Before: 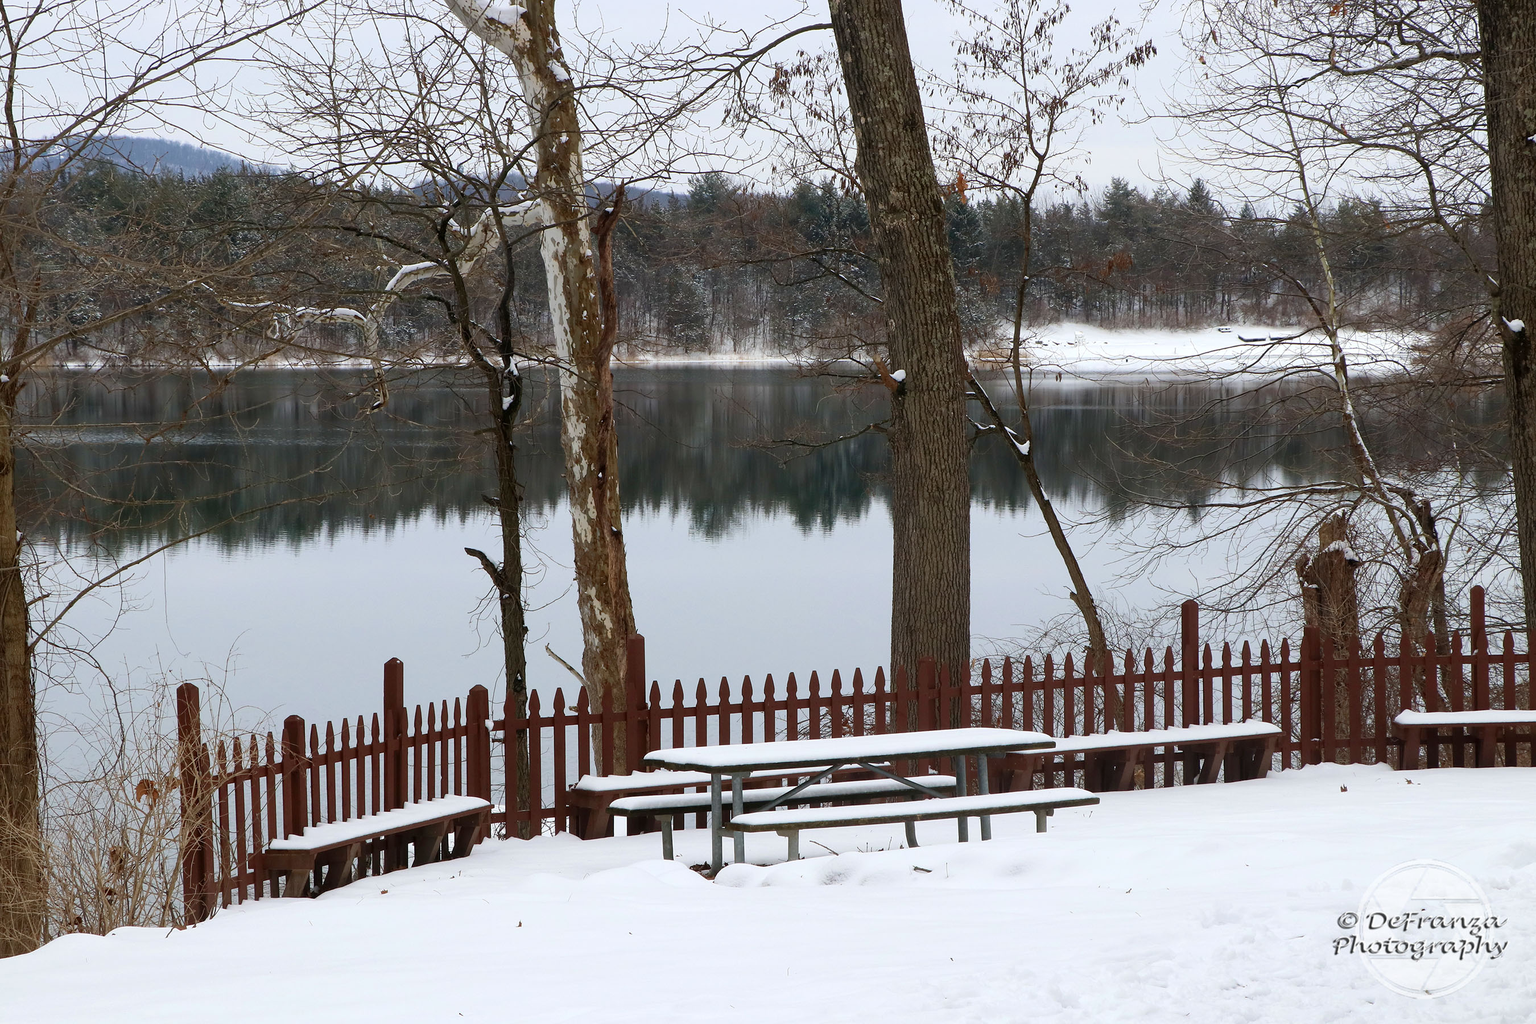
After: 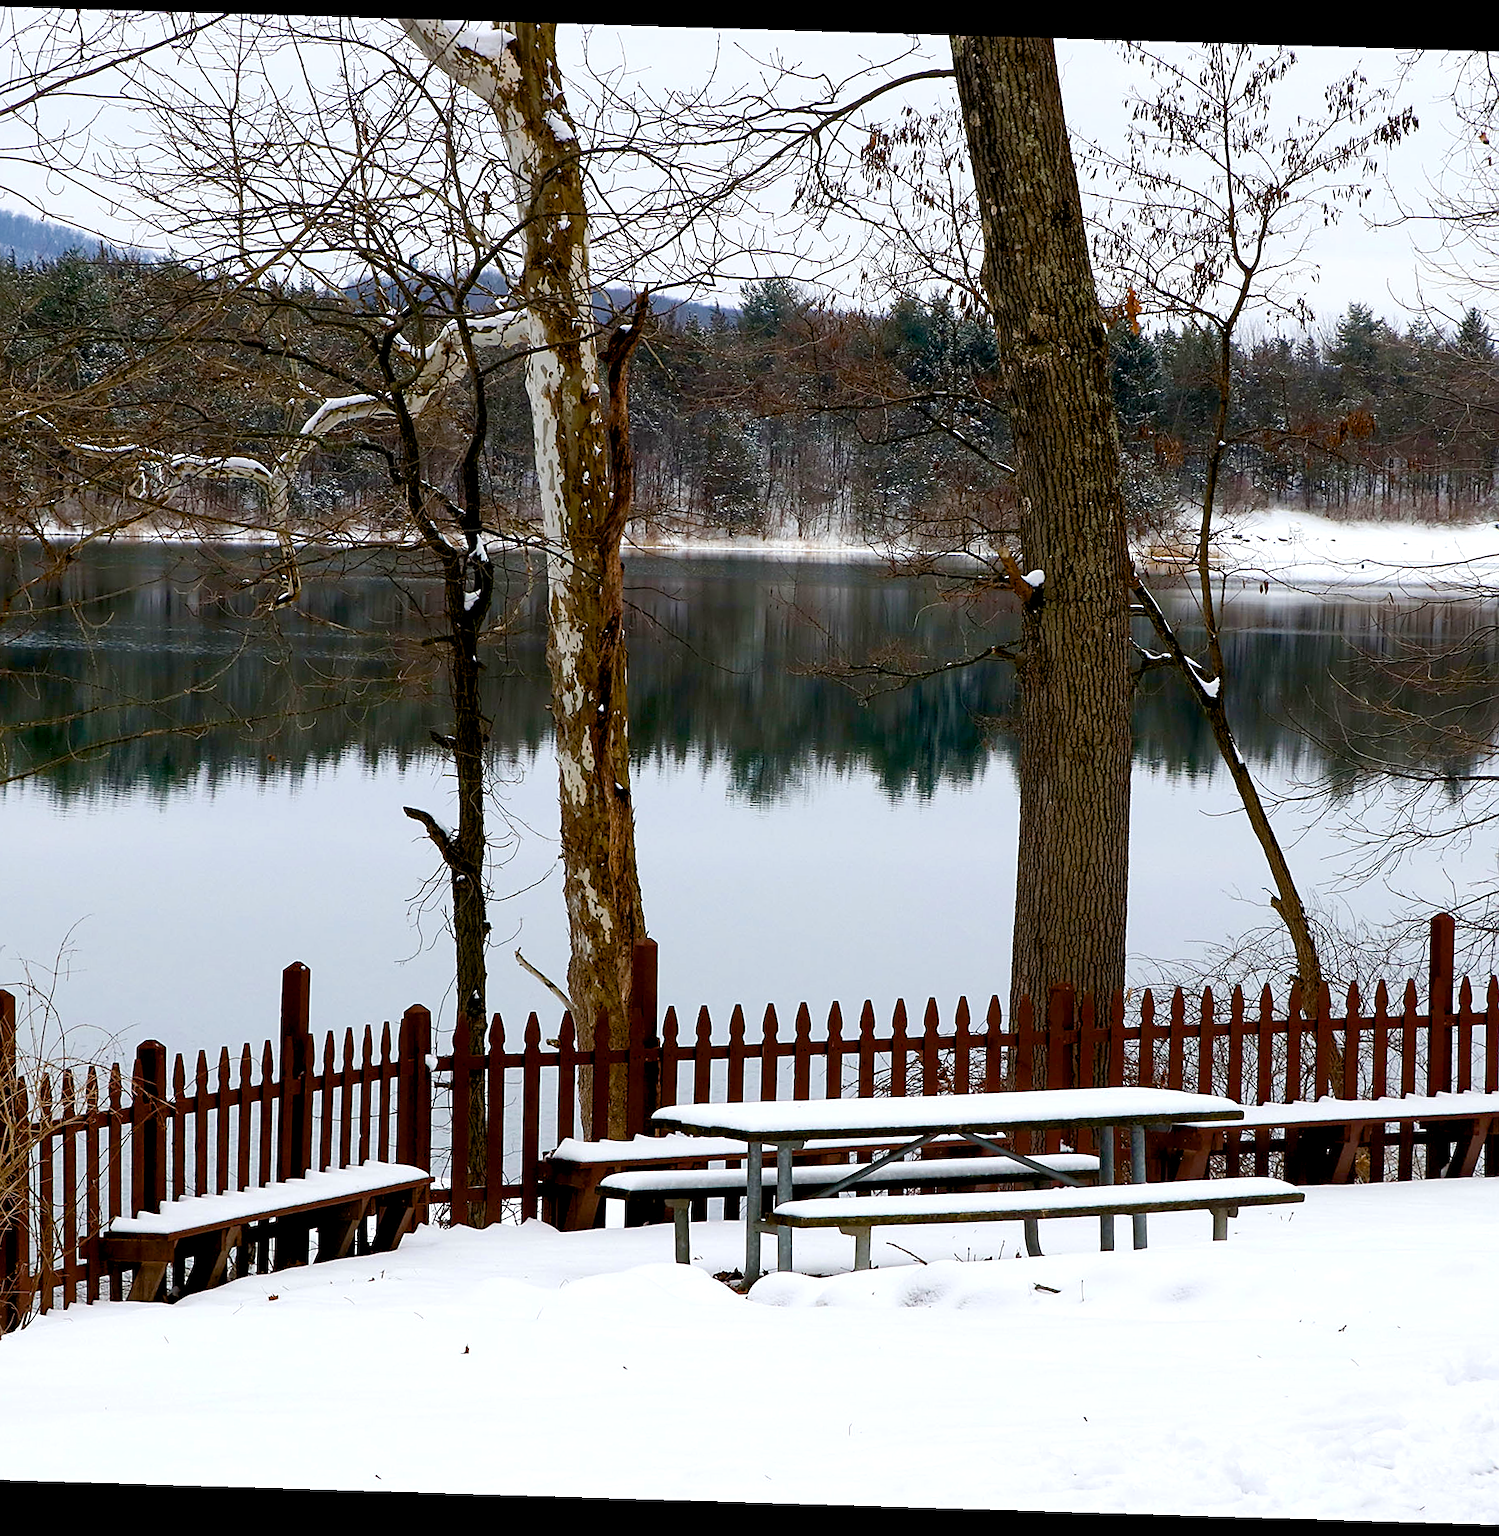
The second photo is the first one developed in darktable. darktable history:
rotate and perspective: rotation 1.72°, automatic cropping off
sharpen: on, module defaults
color balance rgb: shadows lift › luminance -9.41%, highlights gain › luminance 17.6%, global offset › luminance -1.45%, perceptual saturation grading › highlights -17.77%, perceptual saturation grading › mid-tones 33.1%, perceptual saturation grading › shadows 50.52%, global vibrance 24.22%
crop and rotate: left 12.673%, right 20.66%
